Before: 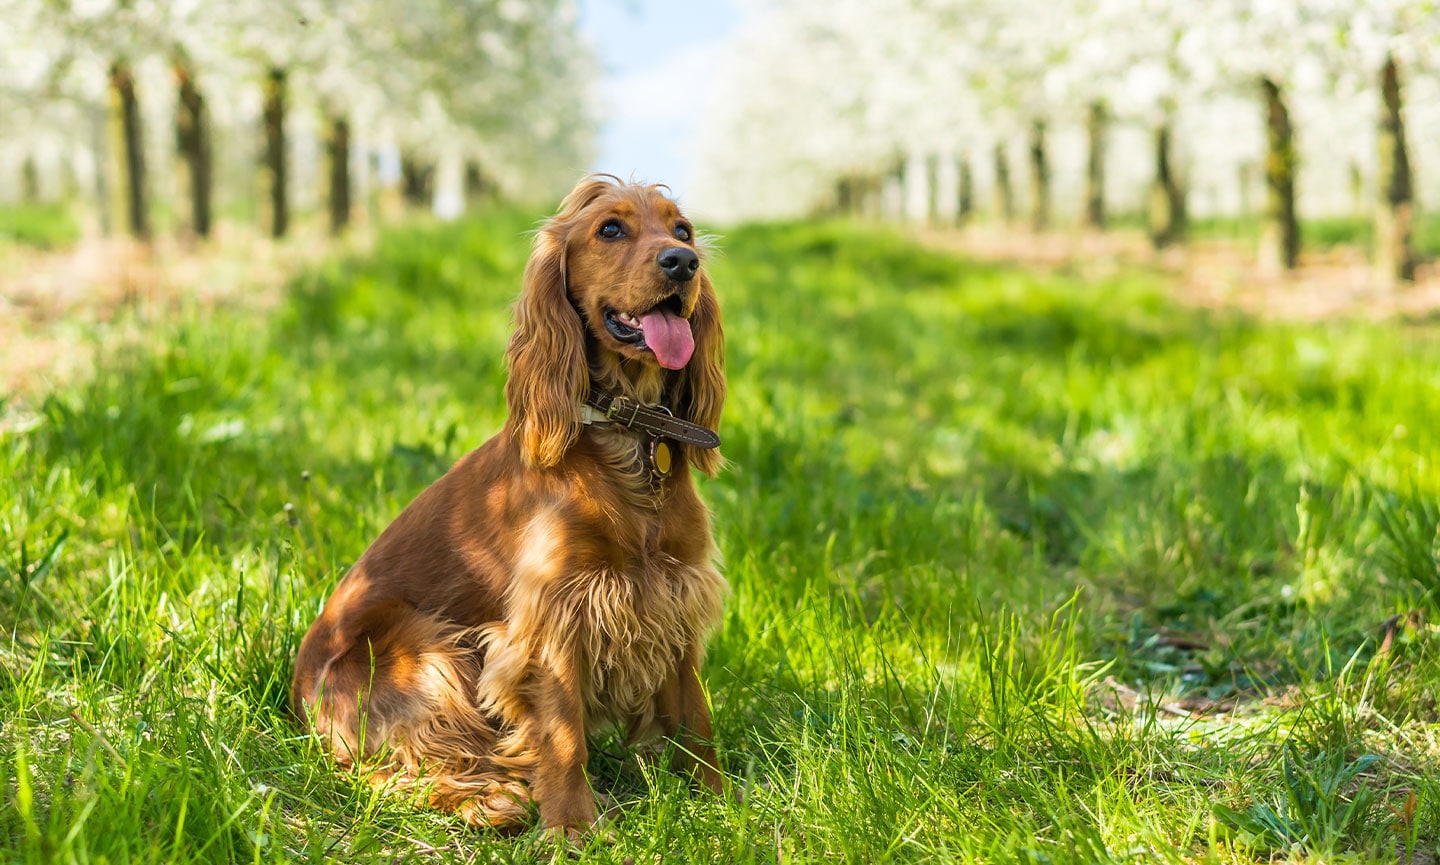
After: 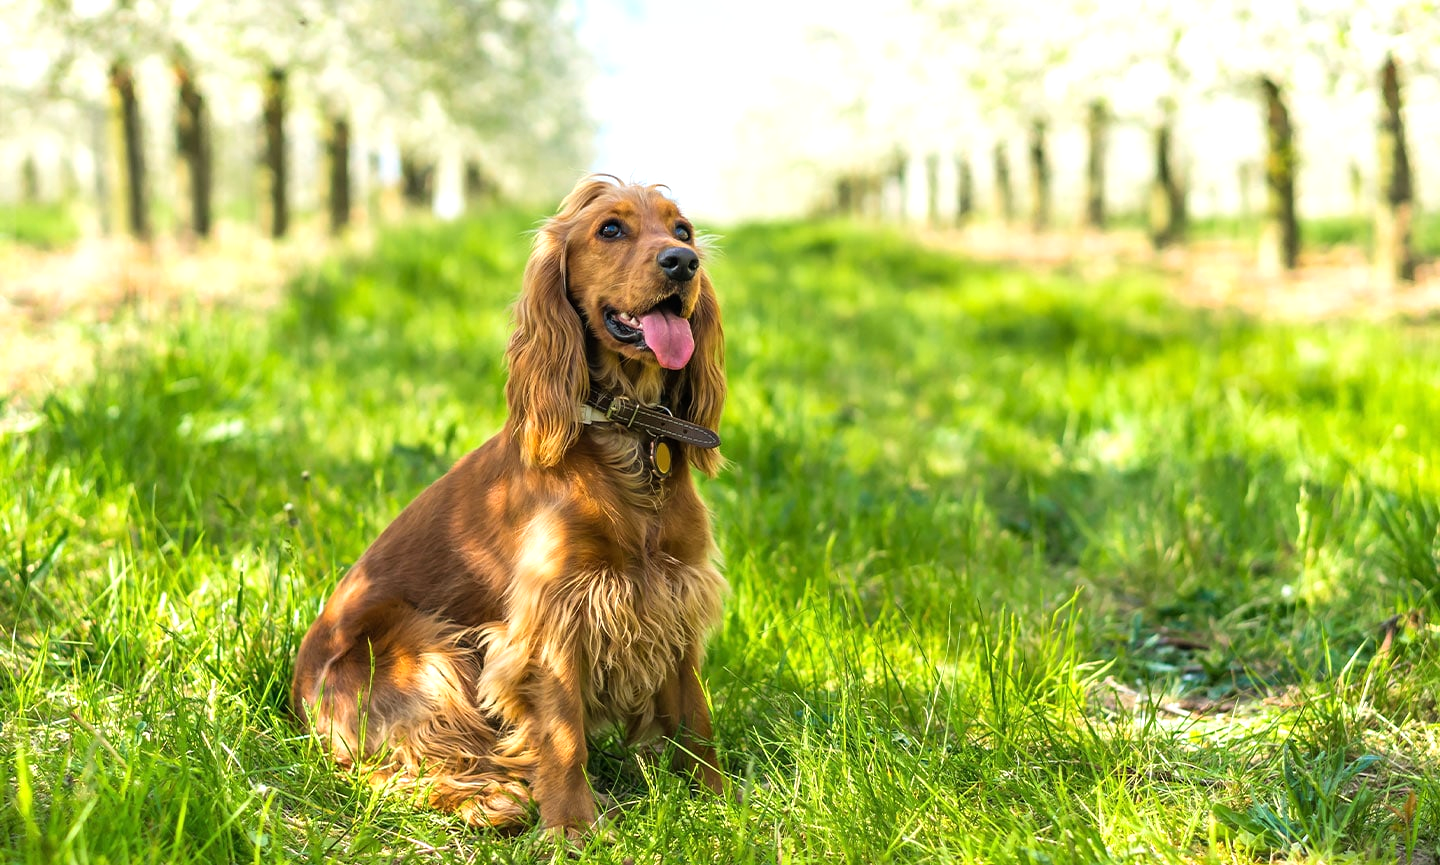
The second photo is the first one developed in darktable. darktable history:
tone equalizer: -8 EV -0.401 EV, -7 EV -0.367 EV, -6 EV -0.338 EV, -5 EV -0.208 EV, -3 EV 0.203 EV, -2 EV 0.354 EV, -1 EV 0.407 EV, +0 EV 0.429 EV
